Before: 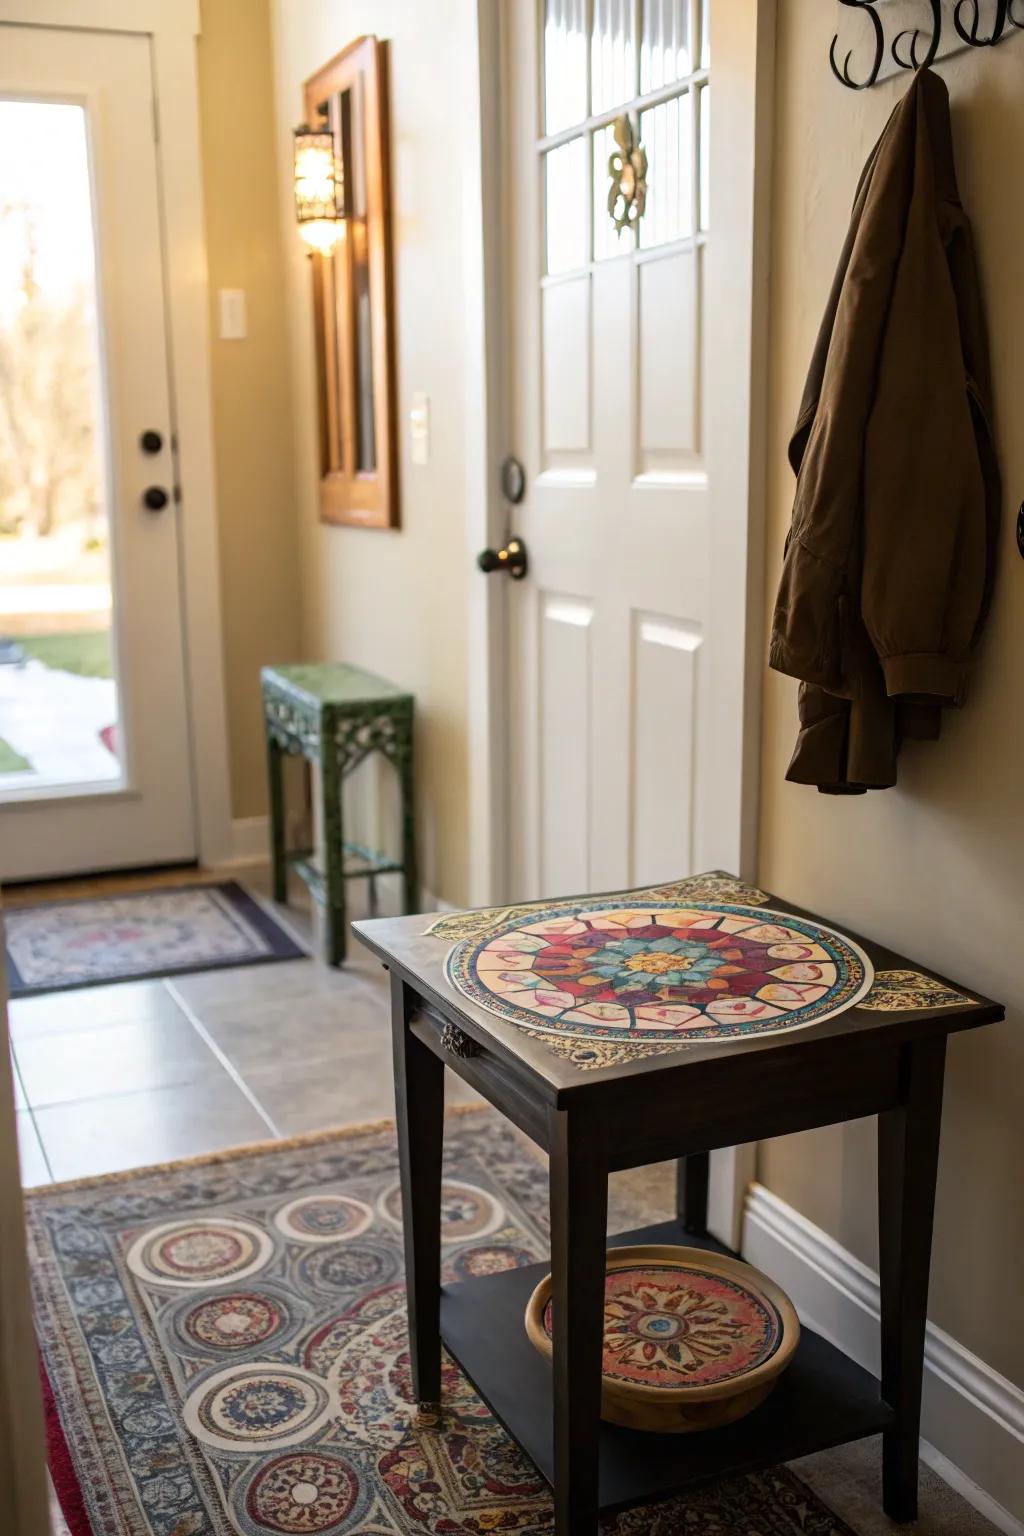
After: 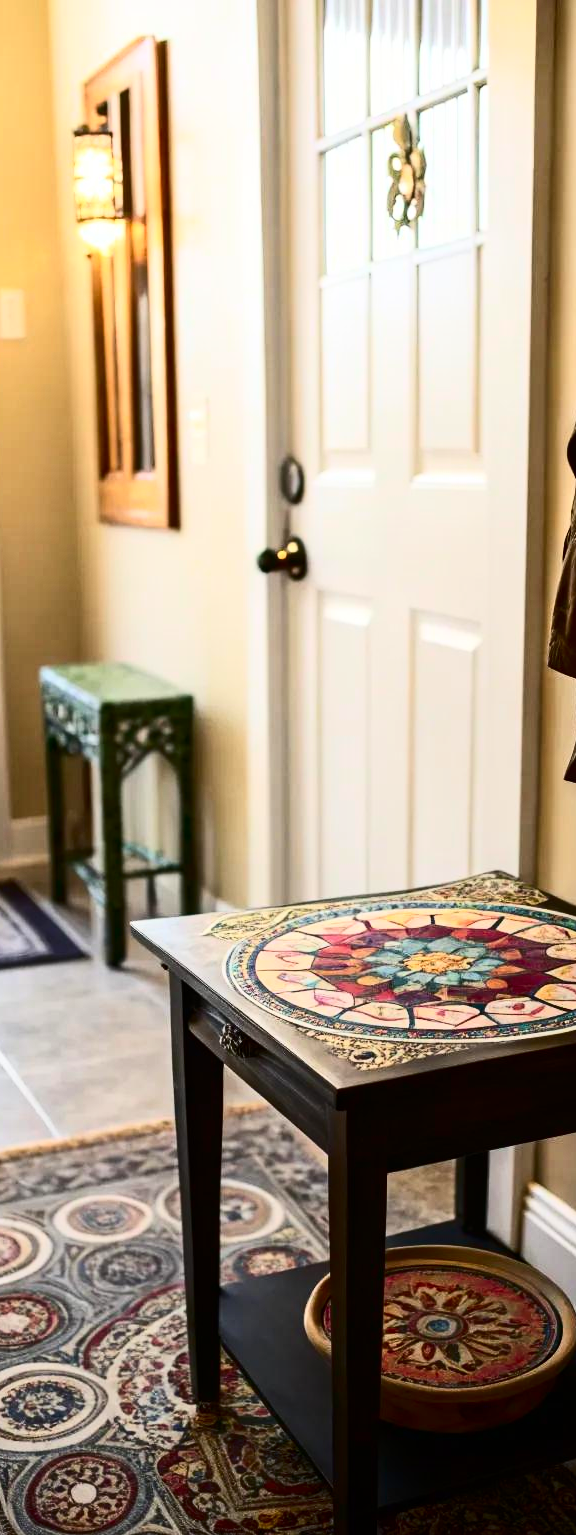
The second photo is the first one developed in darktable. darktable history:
crop: left 21.656%, right 22.091%, bottom 0.014%
contrast brightness saturation: contrast 0.404, brightness 0.043, saturation 0.251
